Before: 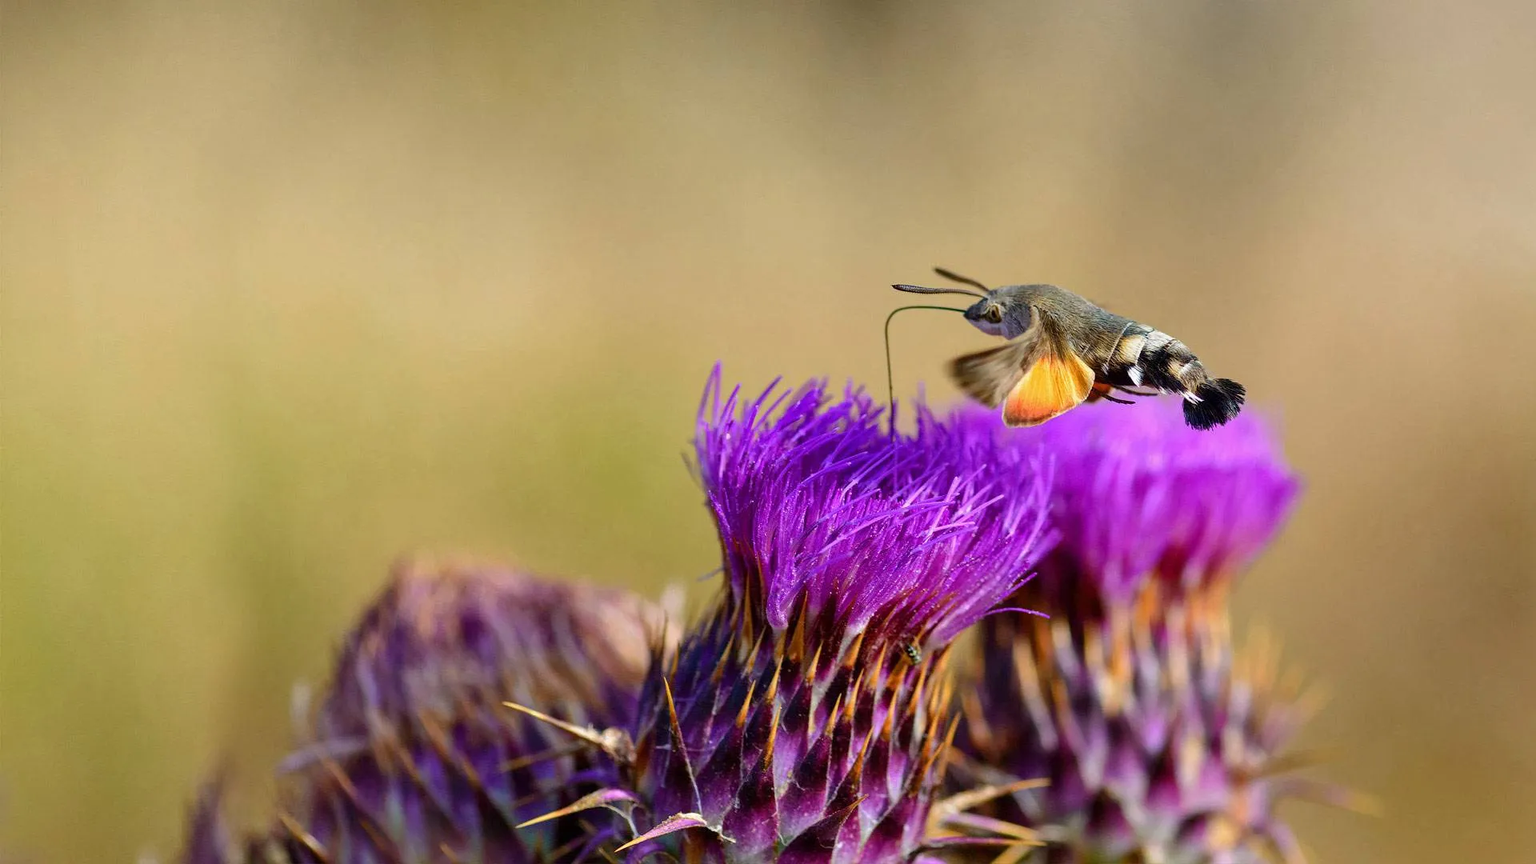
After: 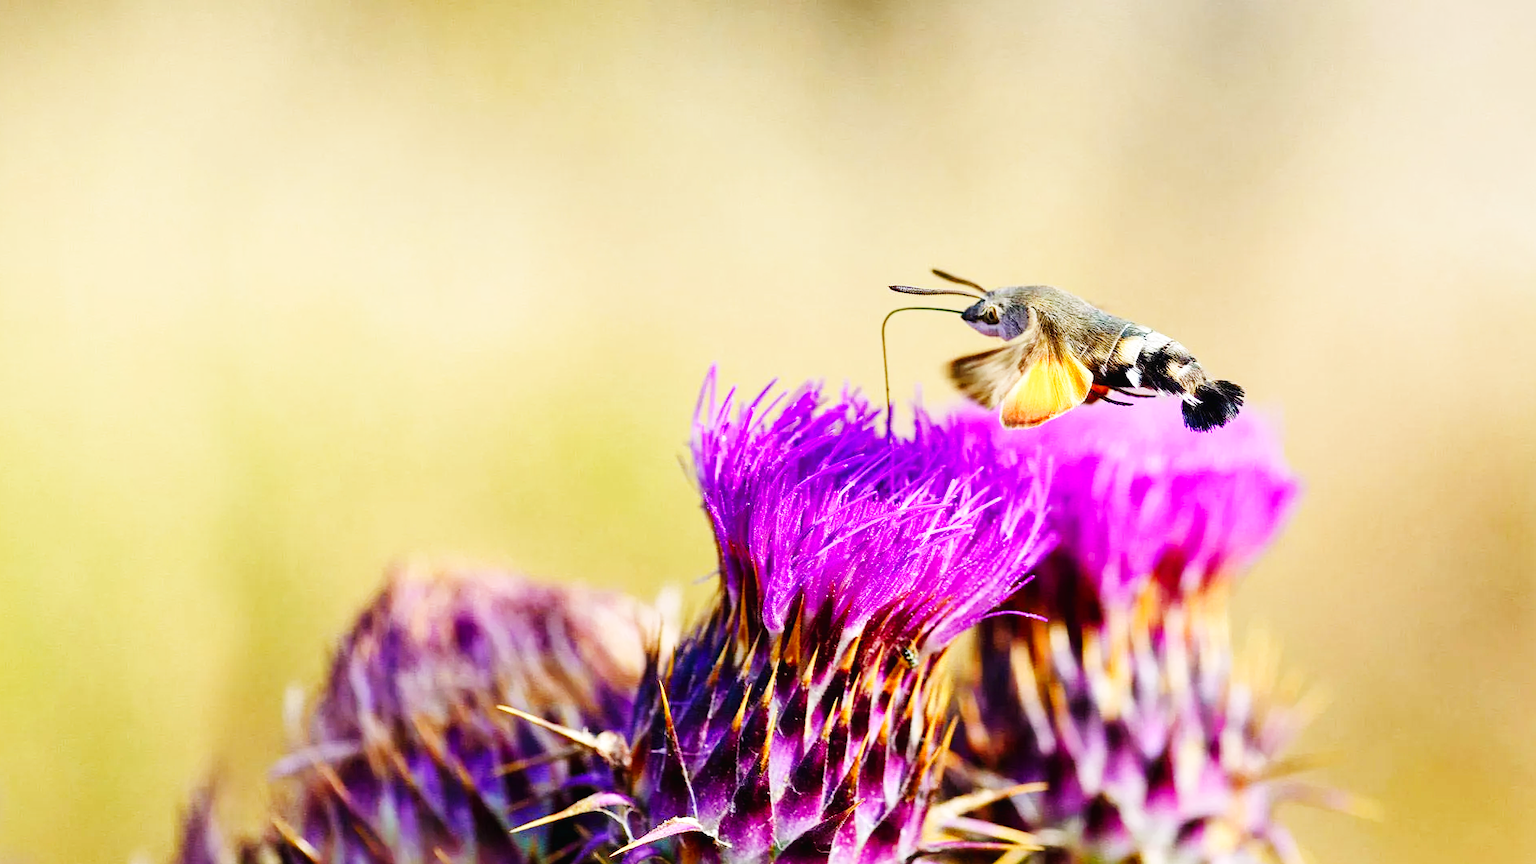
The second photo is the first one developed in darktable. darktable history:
crop and rotate: left 0.614%, top 0.179%, bottom 0.309%
base curve: curves: ch0 [(0, 0.003) (0.001, 0.002) (0.006, 0.004) (0.02, 0.022) (0.048, 0.086) (0.094, 0.234) (0.162, 0.431) (0.258, 0.629) (0.385, 0.8) (0.548, 0.918) (0.751, 0.988) (1, 1)], preserve colors none
